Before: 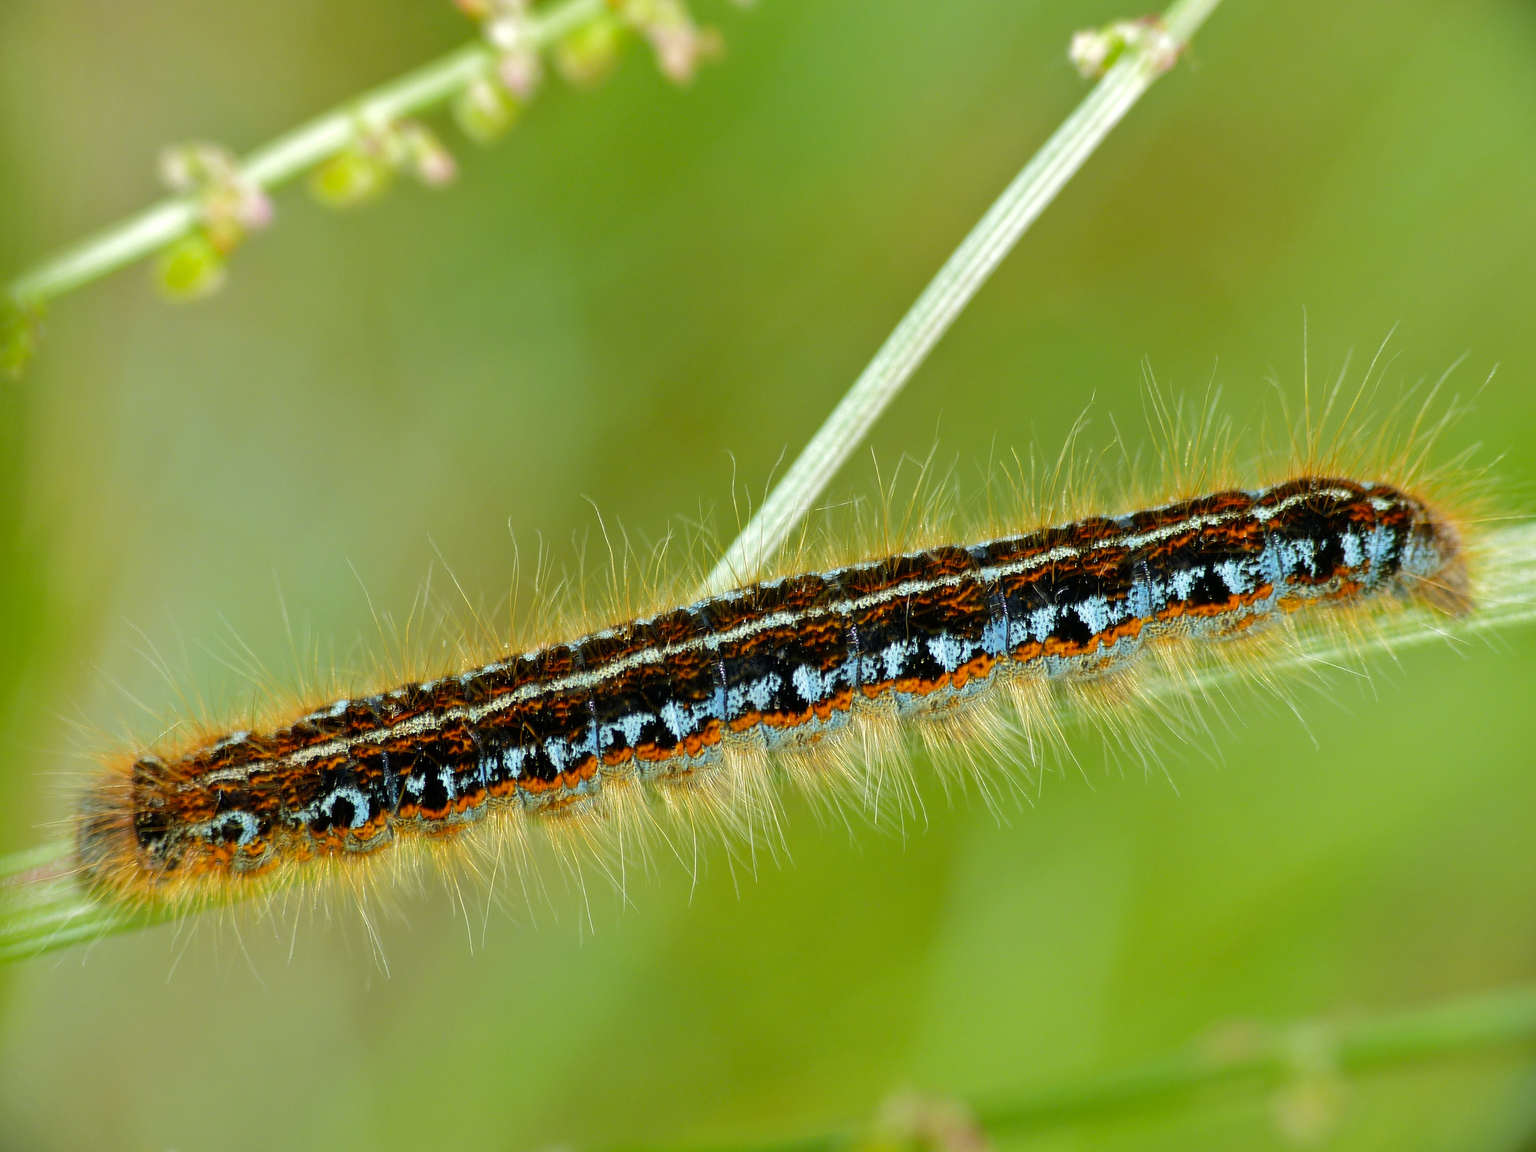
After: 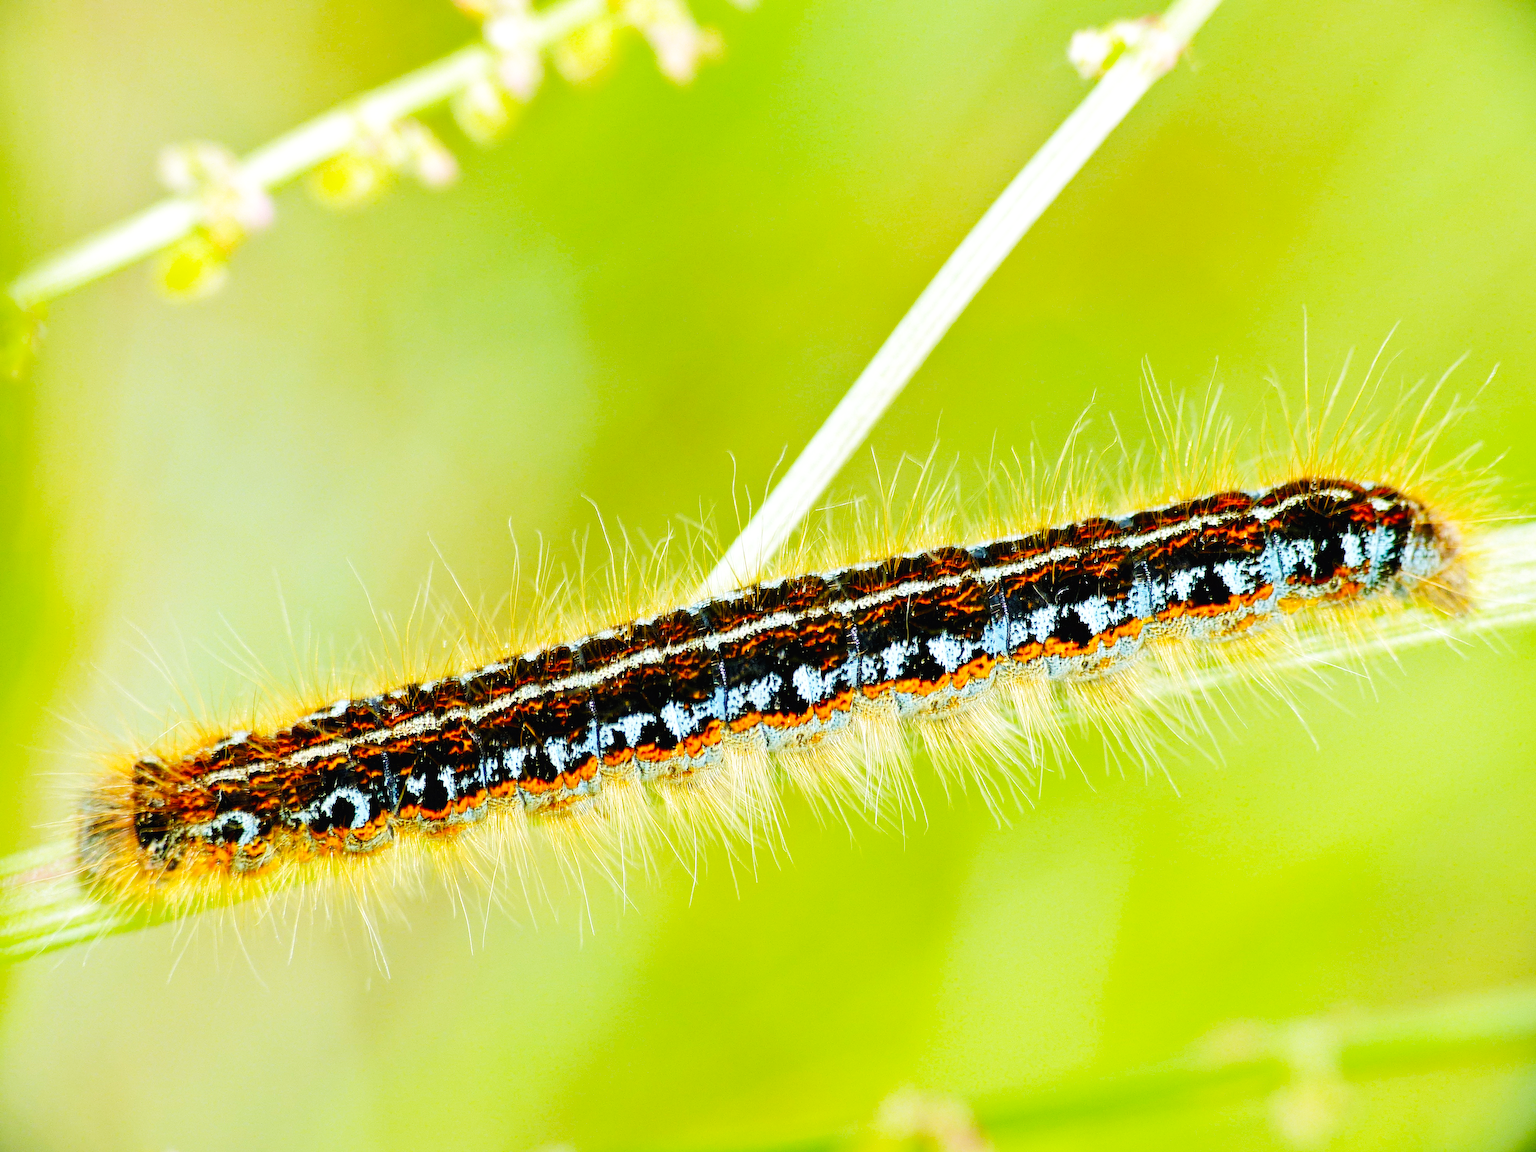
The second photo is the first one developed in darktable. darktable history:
haze removal: compatibility mode true, adaptive false
base curve: curves: ch0 [(0, 0.003) (0.001, 0.002) (0.006, 0.004) (0.02, 0.022) (0.048, 0.086) (0.094, 0.234) (0.162, 0.431) (0.258, 0.629) (0.385, 0.8) (0.548, 0.918) (0.751, 0.988) (1, 1)], preserve colors none
